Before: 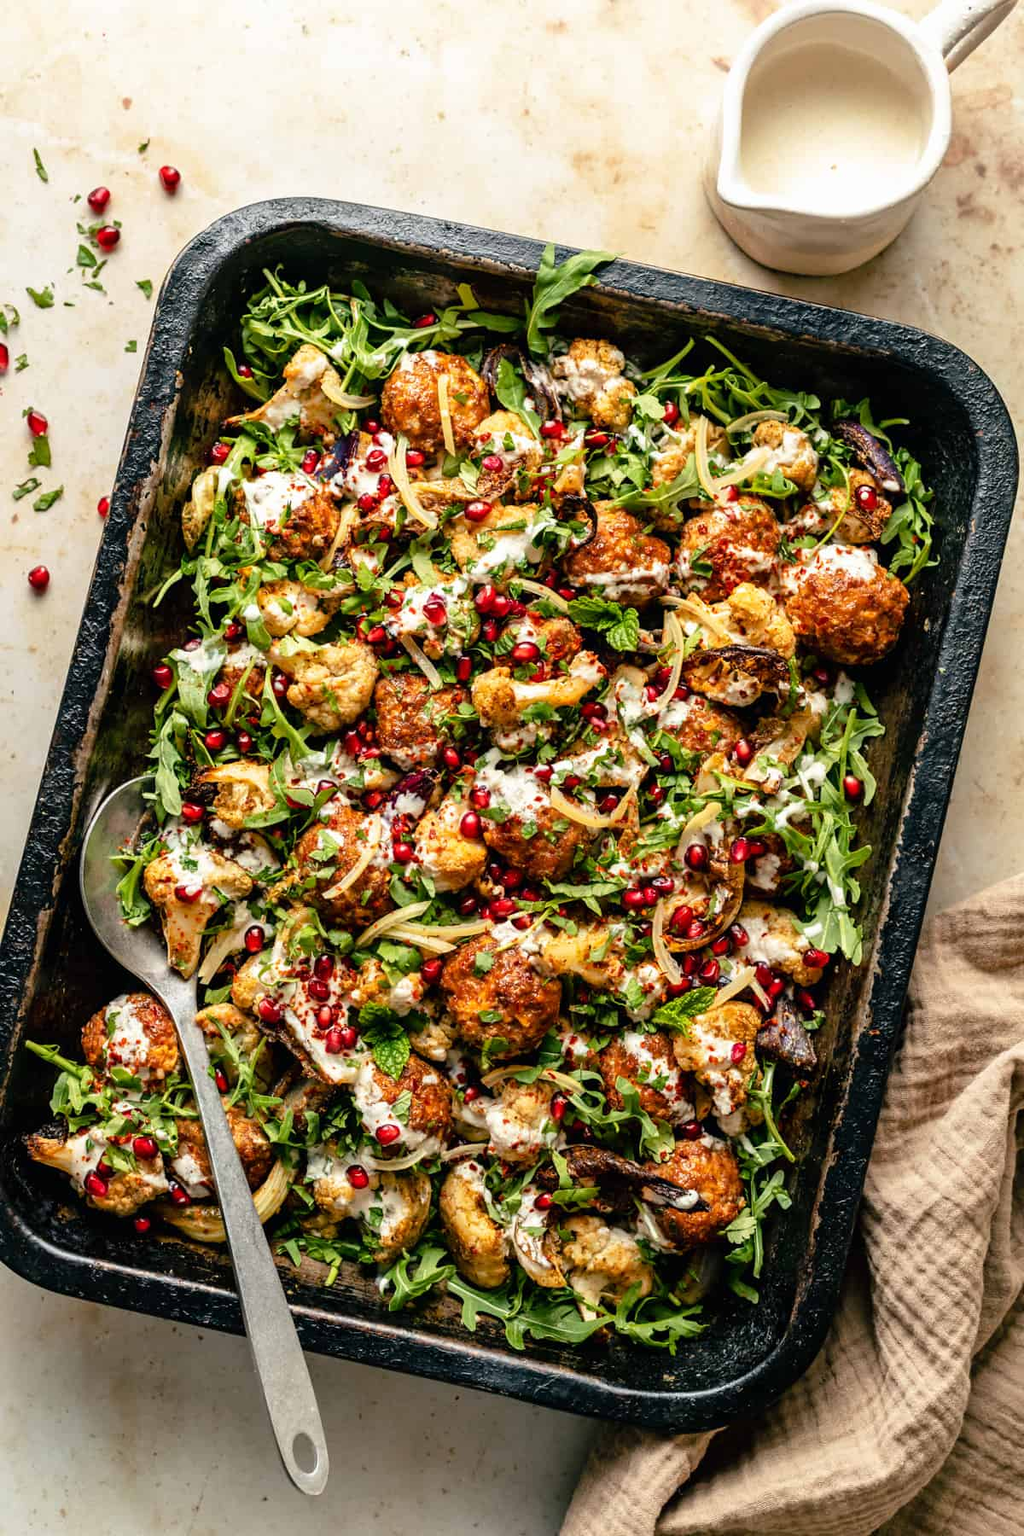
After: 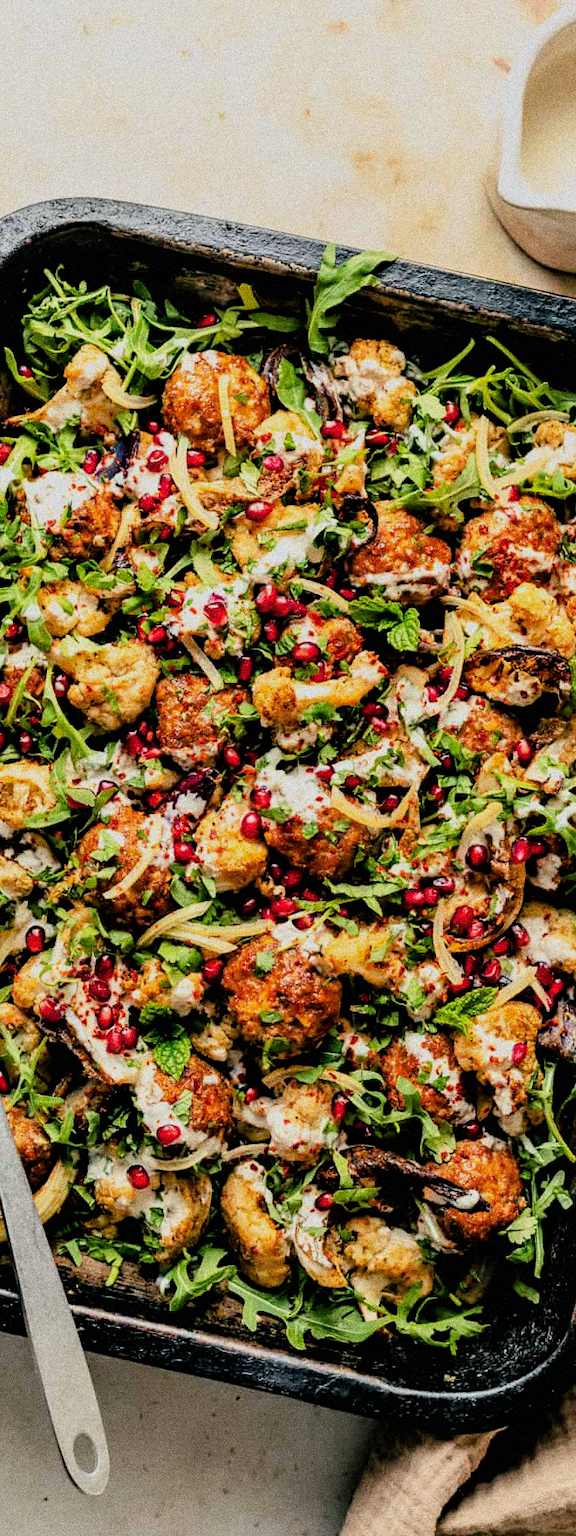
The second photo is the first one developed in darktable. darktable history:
crop: left 21.496%, right 22.254%
tone equalizer: -8 EV -0.55 EV
exposure: exposure 0.2 EV, compensate highlight preservation false
grain: coarseness 14.49 ISO, strength 48.04%, mid-tones bias 35%
tone curve: curves: ch0 [(0, 0) (0.003, 0.003) (0.011, 0.011) (0.025, 0.024) (0.044, 0.044) (0.069, 0.068) (0.1, 0.098) (0.136, 0.133) (0.177, 0.174) (0.224, 0.22) (0.277, 0.272) (0.335, 0.329) (0.399, 0.392) (0.468, 0.46) (0.543, 0.546) (0.623, 0.626) (0.709, 0.711) (0.801, 0.802) (0.898, 0.898) (1, 1)], preserve colors none
contrast equalizer: octaves 7, y [[0.6 ×6], [0.55 ×6], [0 ×6], [0 ×6], [0 ×6]], mix 0.3
filmic rgb: black relative exposure -7.15 EV, white relative exposure 5.36 EV, hardness 3.02, color science v6 (2022)
